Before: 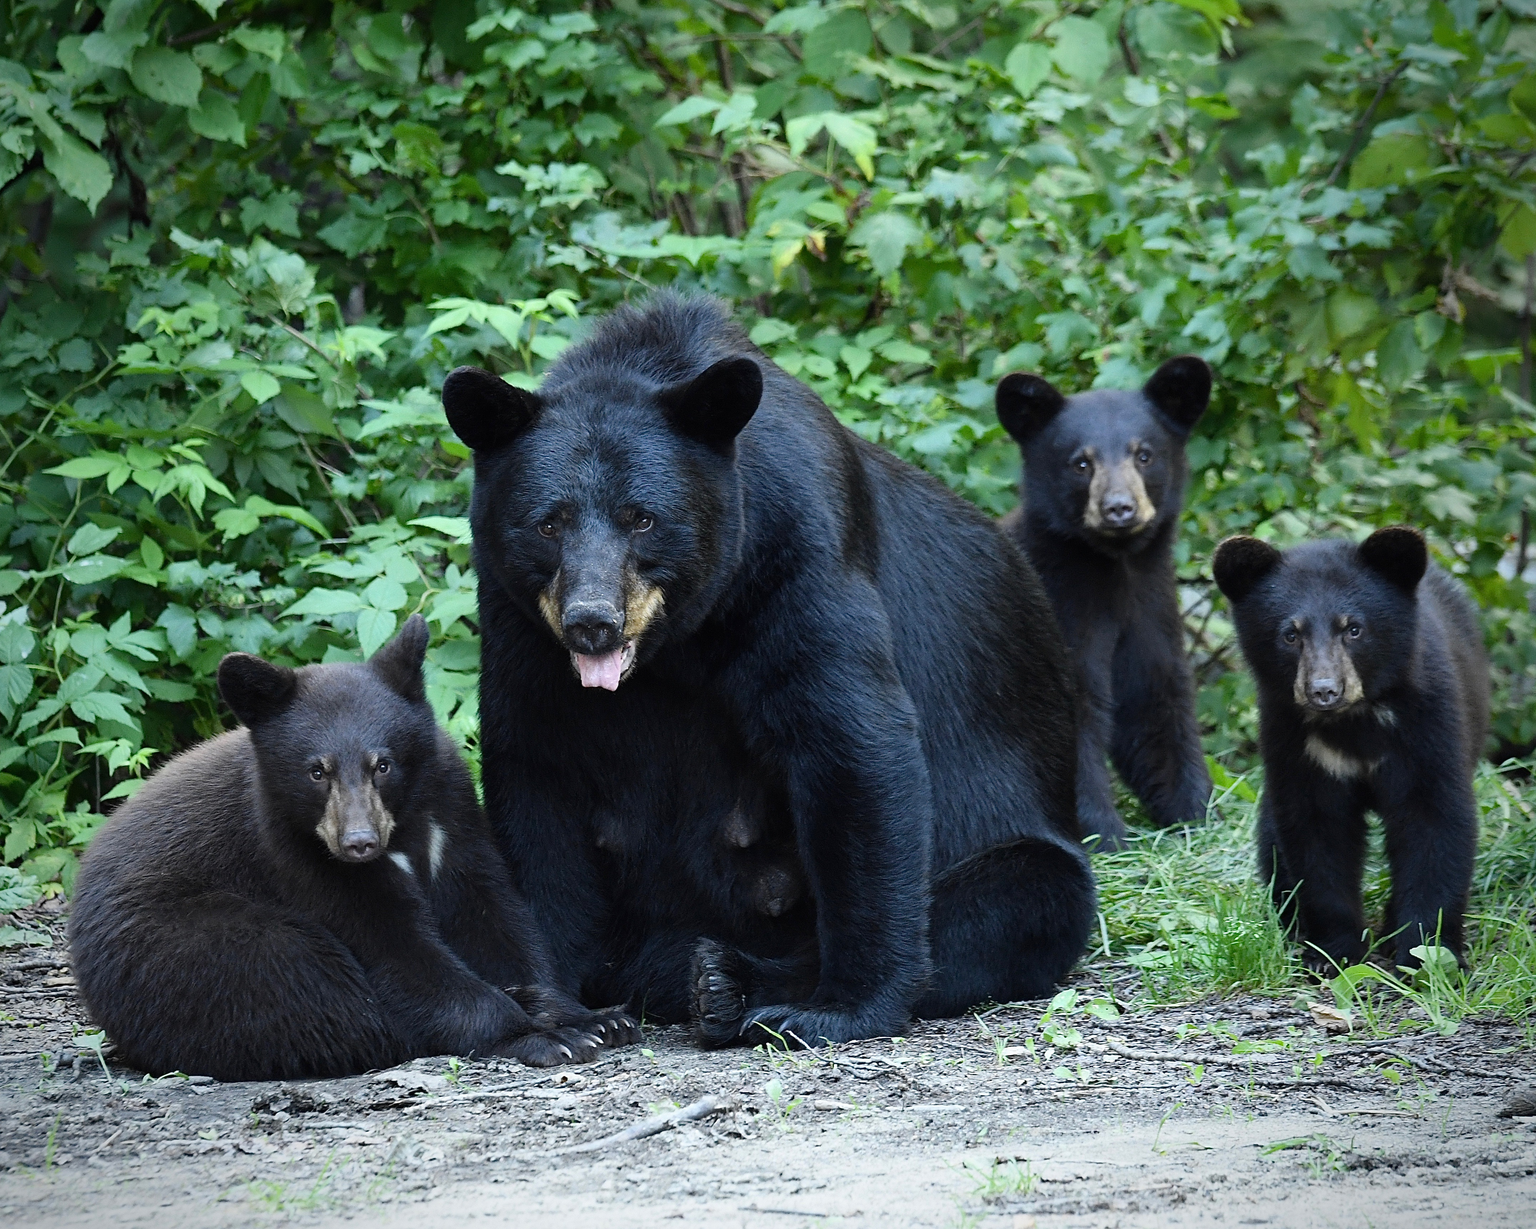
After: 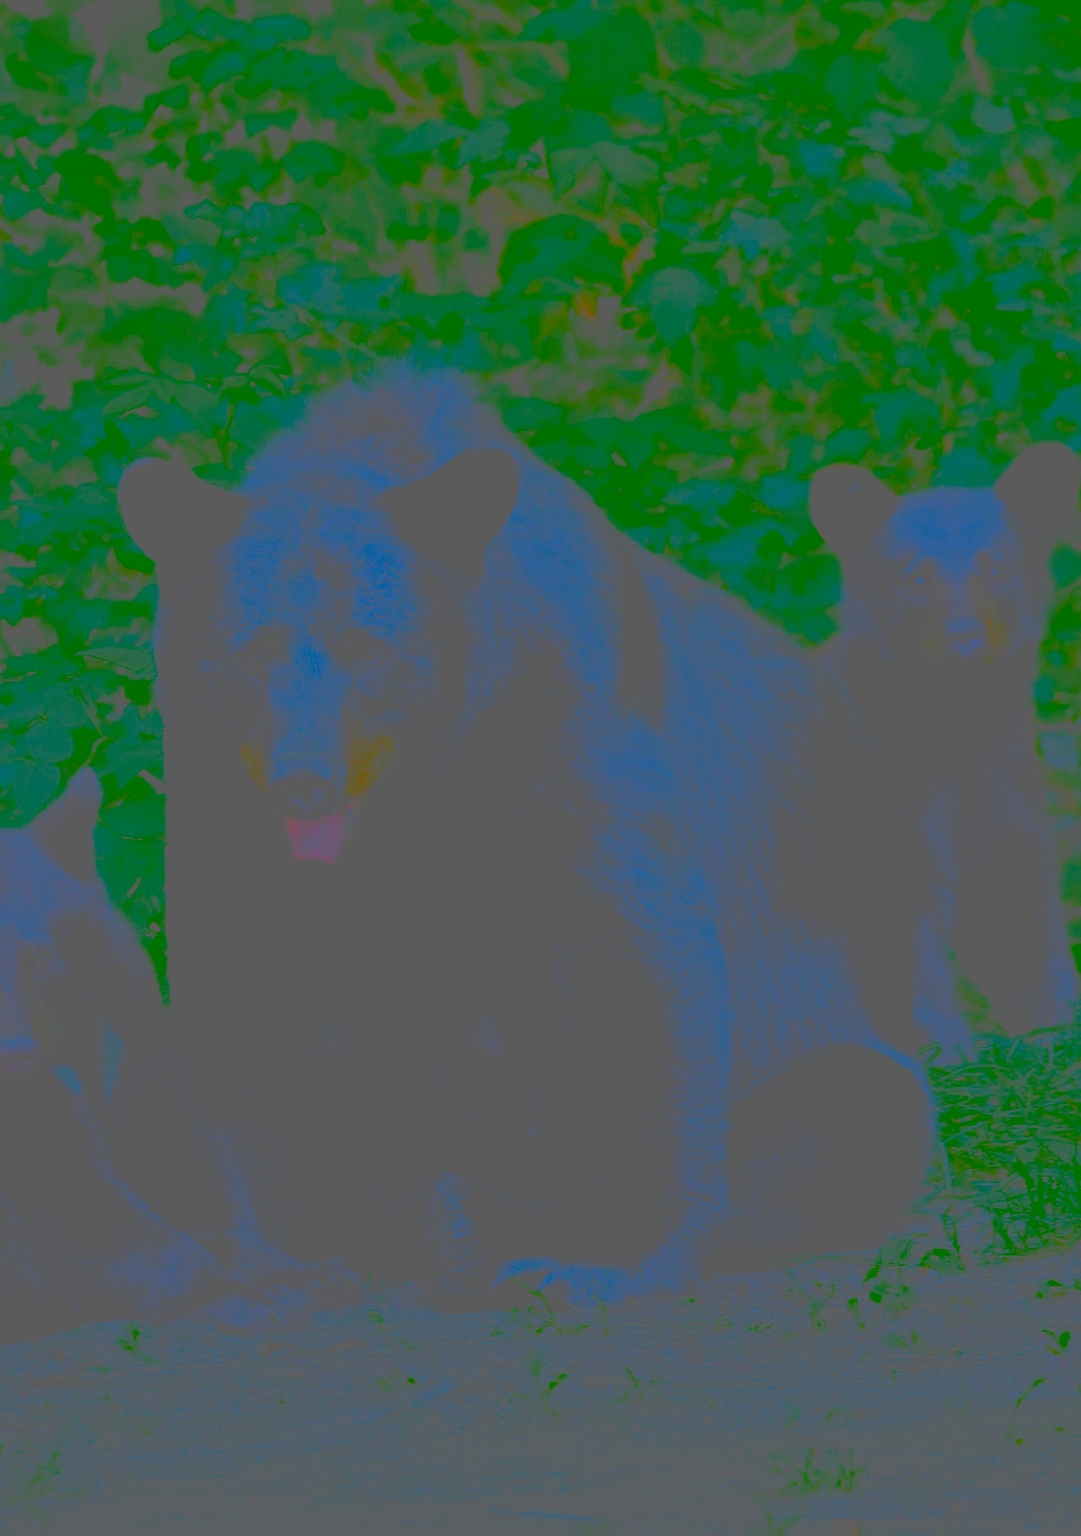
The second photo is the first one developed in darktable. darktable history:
crop and rotate: left 22.674%, right 20.983%
local contrast: on, module defaults
filmic rgb: black relative exposure -5.14 EV, white relative exposure 3.99 EV, hardness 2.91, contrast 1.397, highlights saturation mix -28.57%
contrast brightness saturation: contrast -0.988, brightness -0.171, saturation 0.744
